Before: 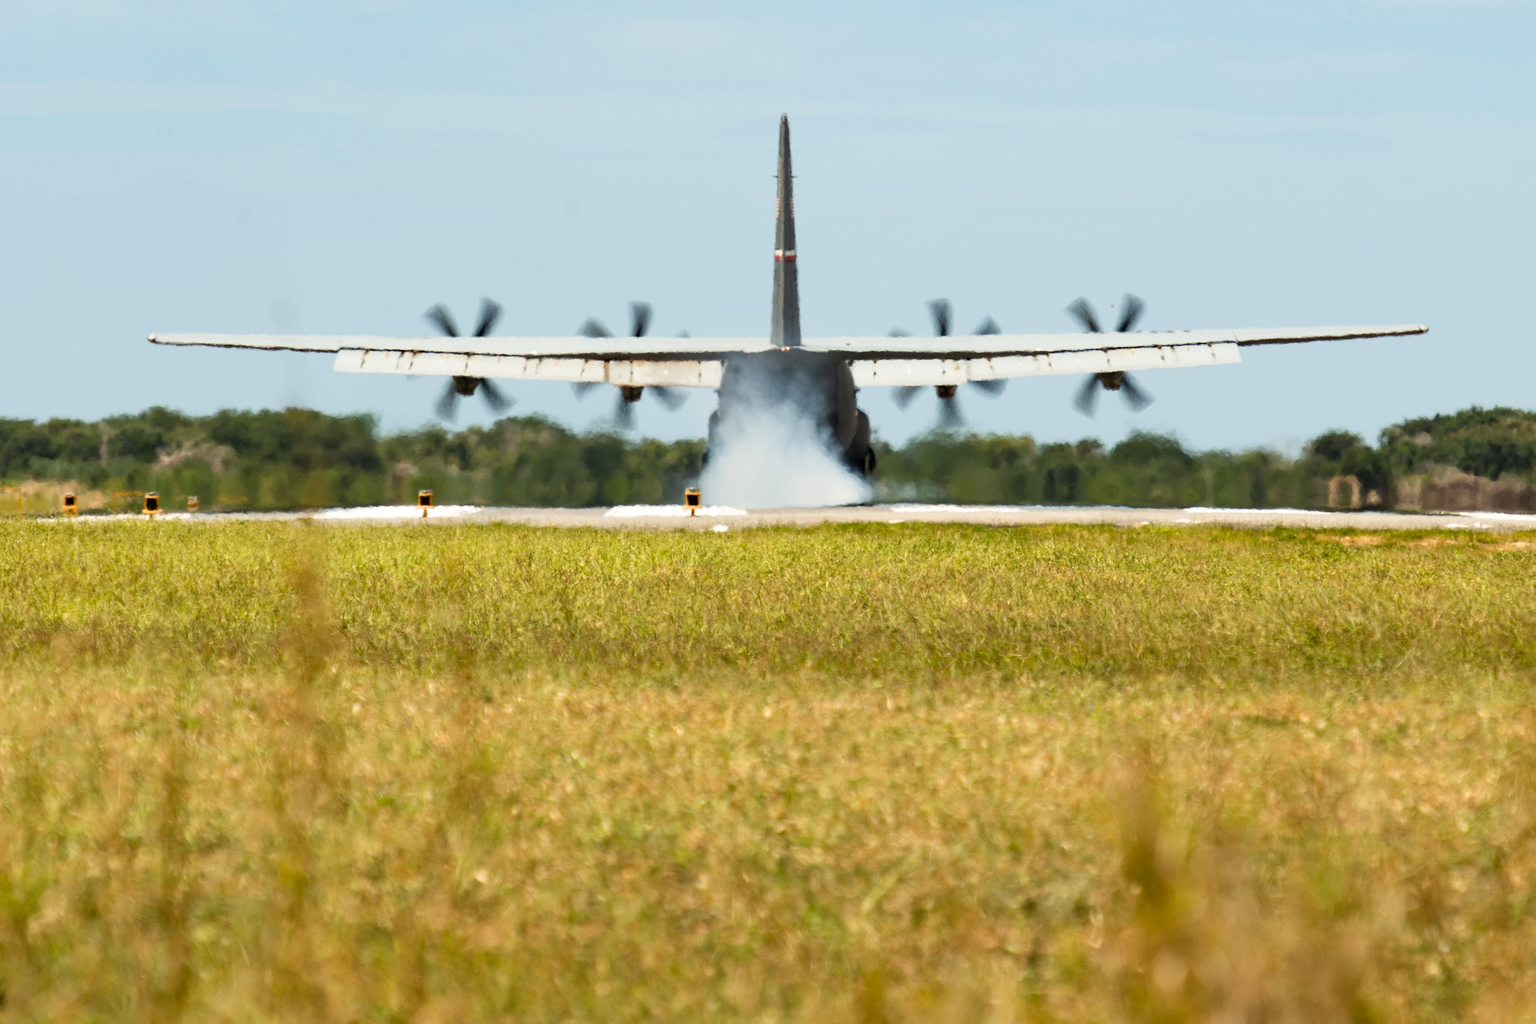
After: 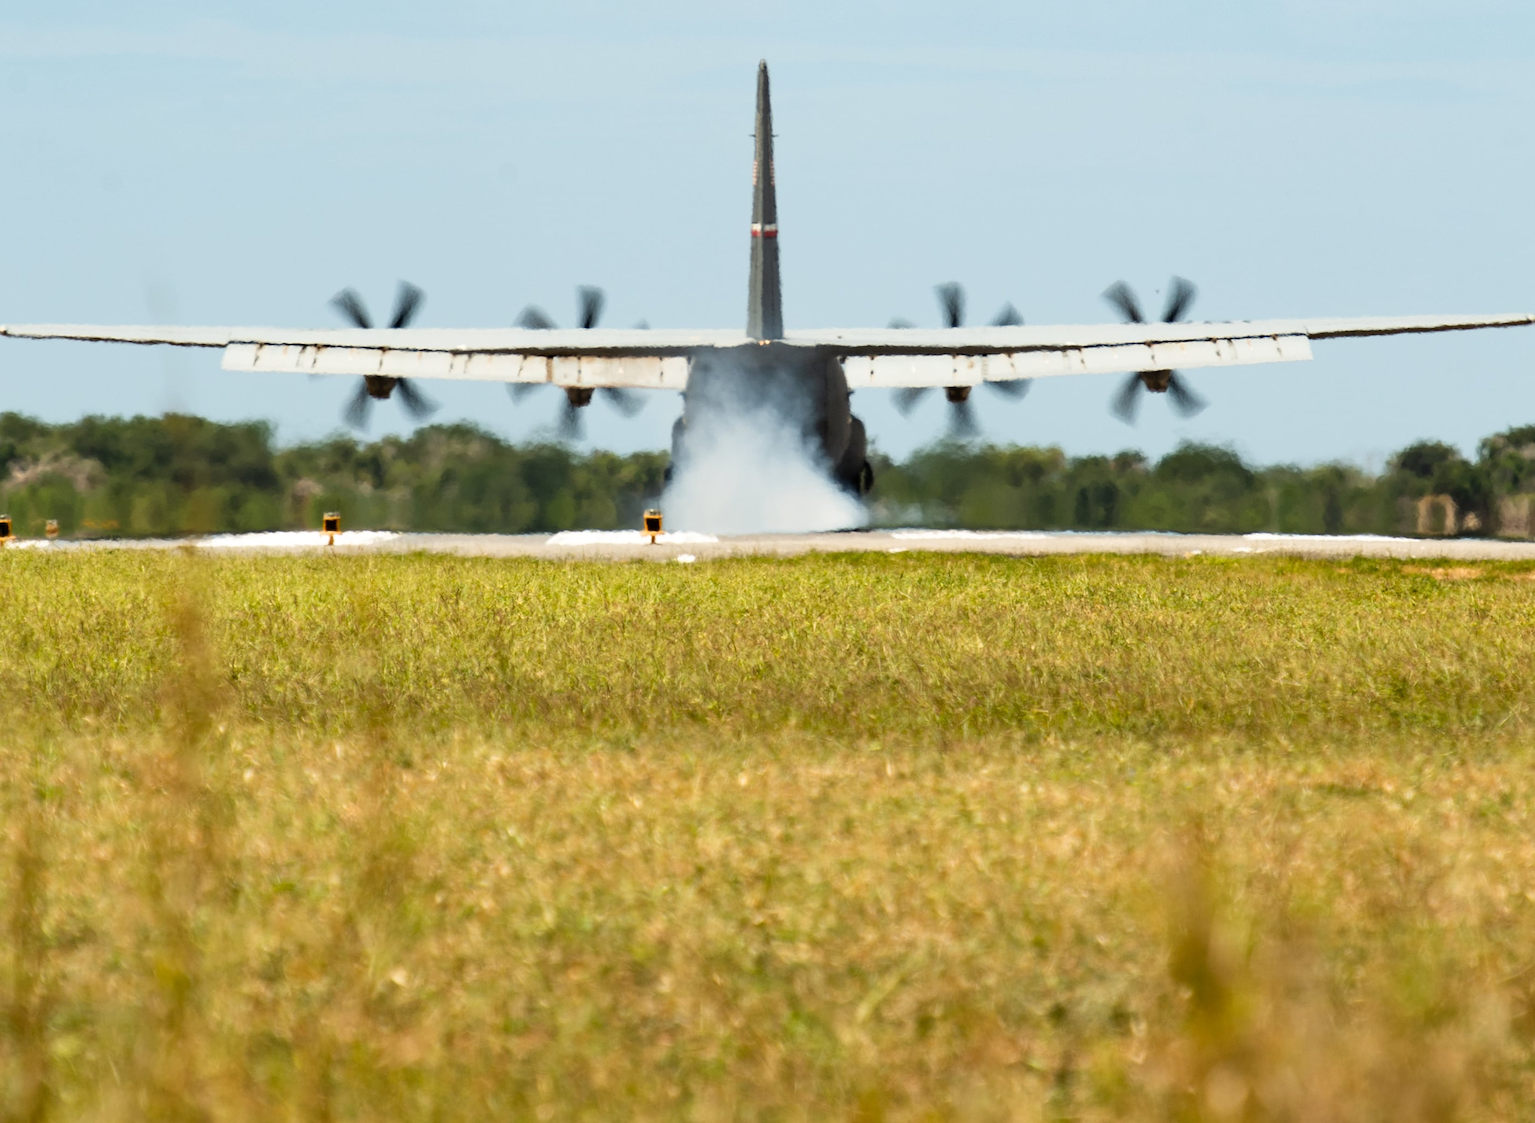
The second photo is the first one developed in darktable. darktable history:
exposure: exposure 0.014 EV, compensate highlight preservation false
crop: left 9.784%, top 6.262%, right 7.048%, bottom 2.476%
